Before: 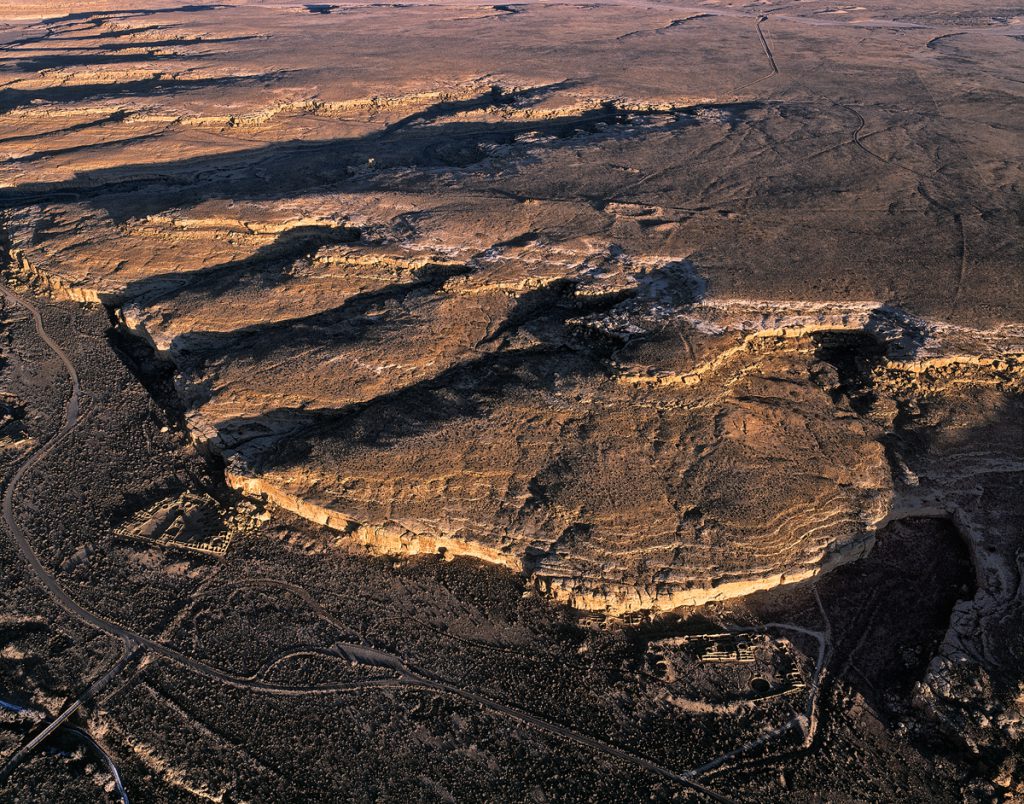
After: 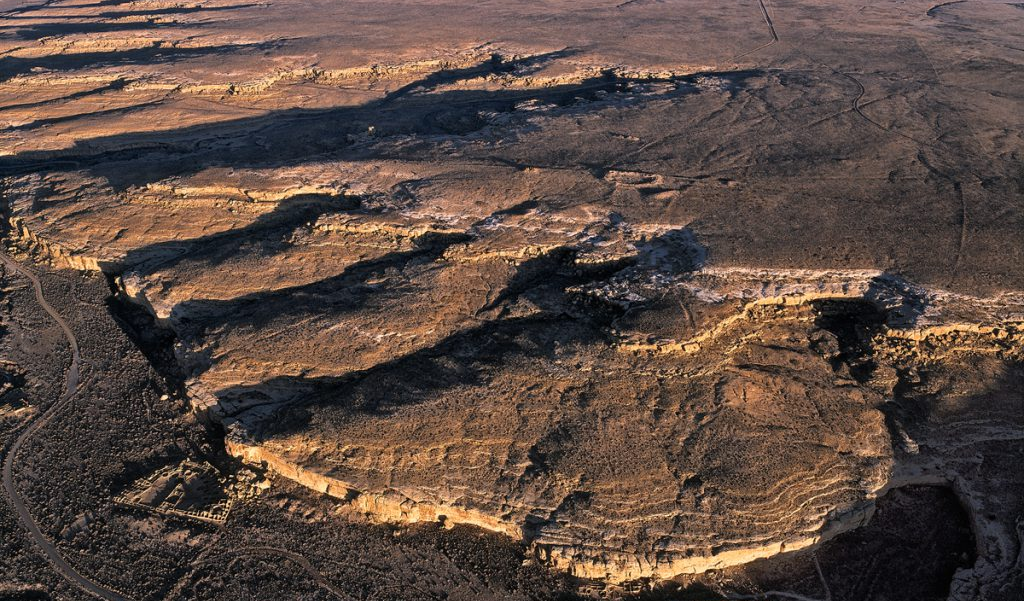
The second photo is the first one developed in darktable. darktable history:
crop: top 4.053%, bottom 21.125%
